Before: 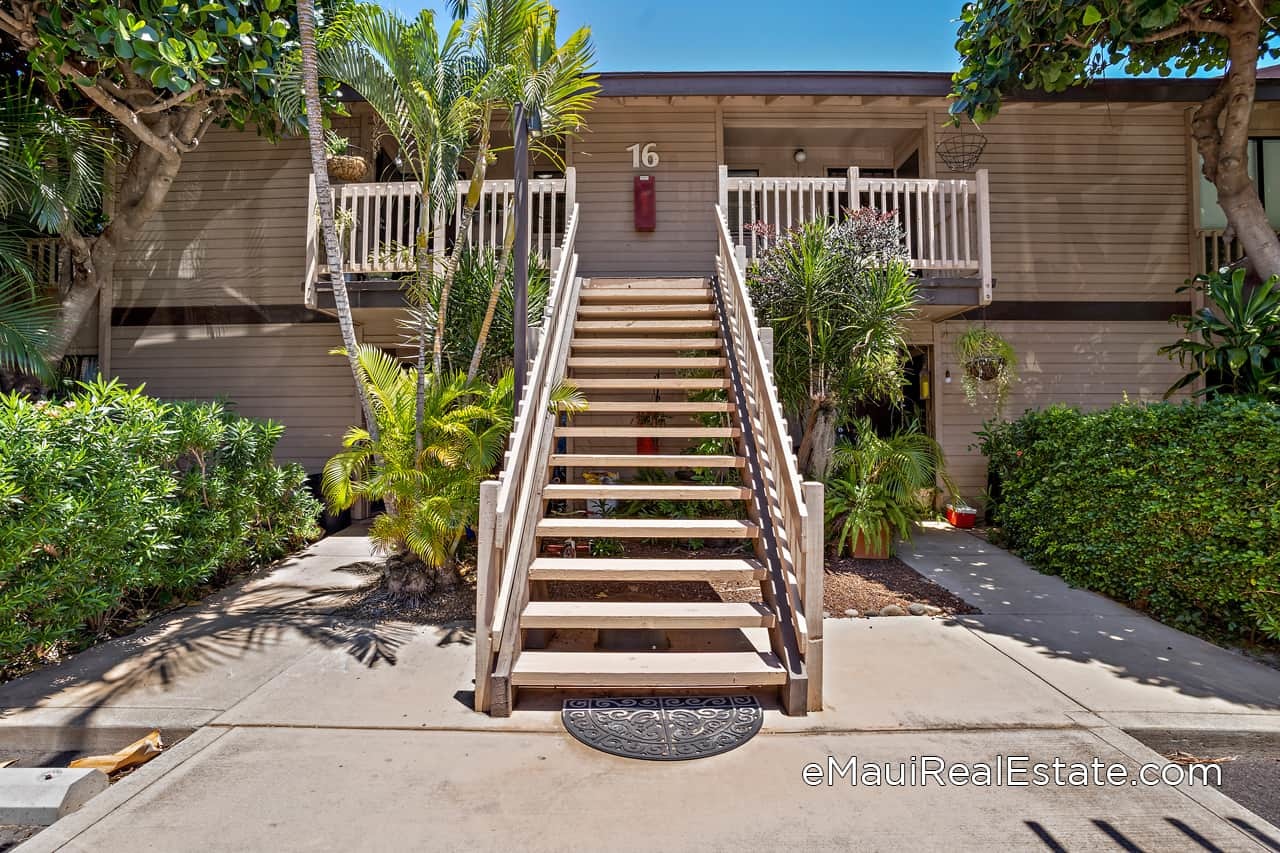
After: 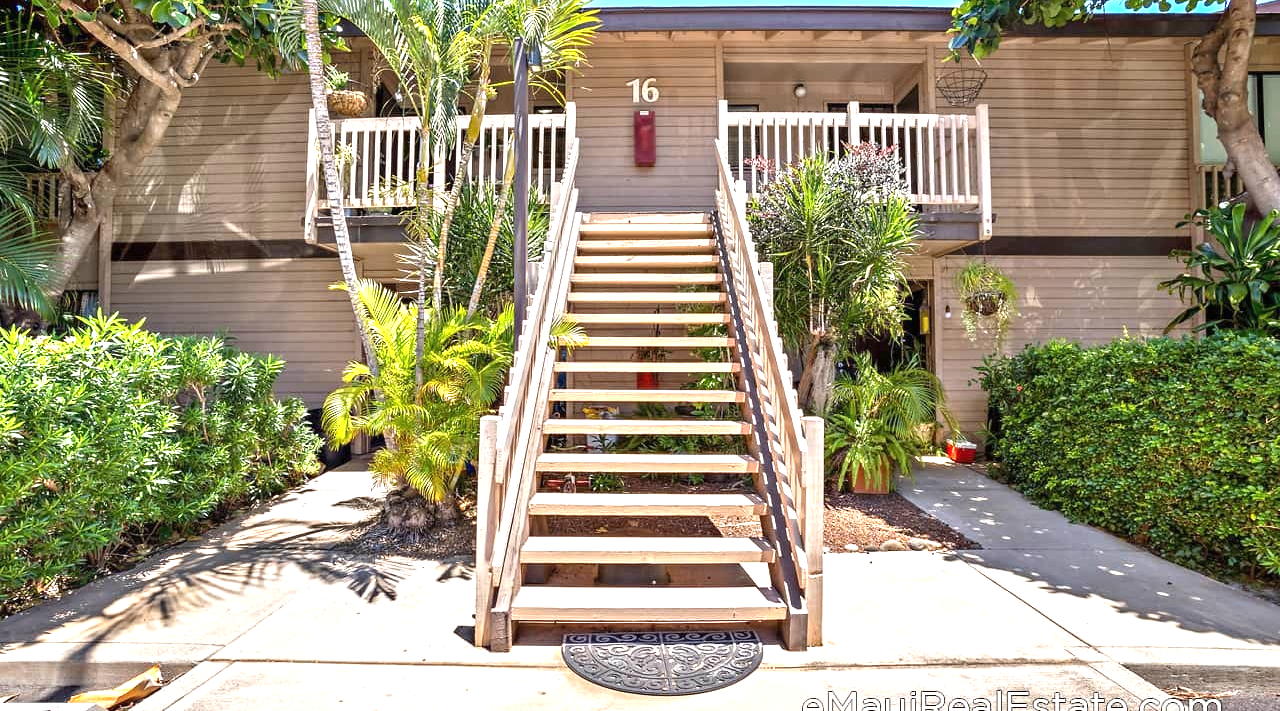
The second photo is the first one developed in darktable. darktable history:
crop: top 7.625%, bottom 8.027%
exposure: black level correction 0, exposure 1.2 EV, compensate highlight preservation false
